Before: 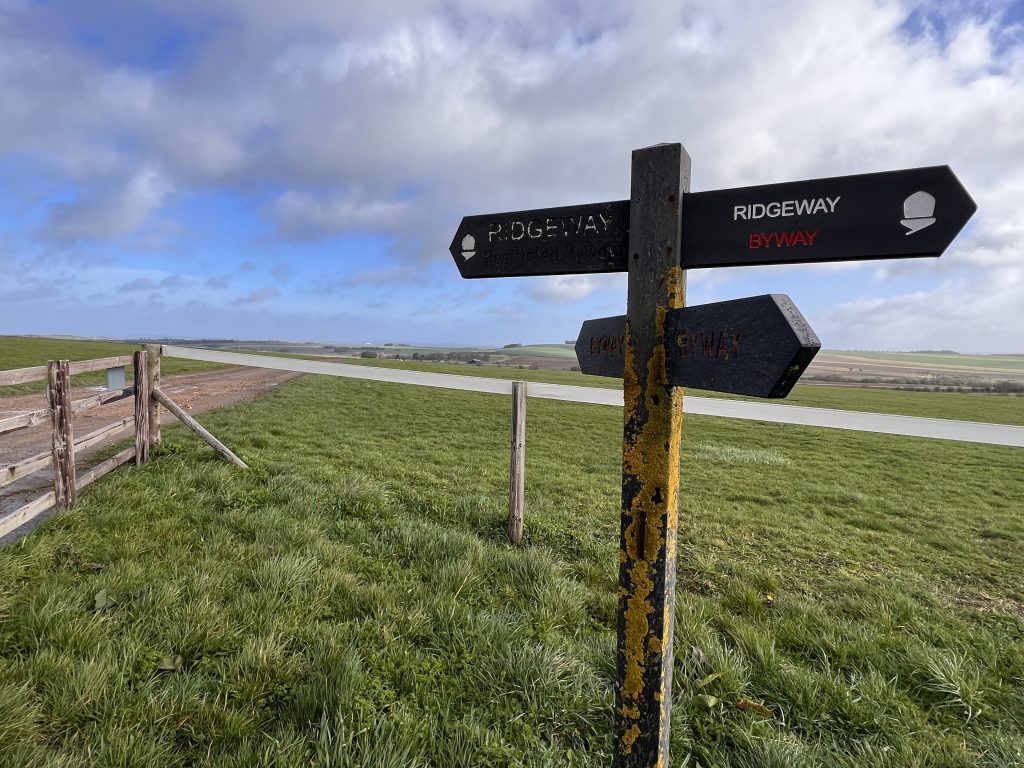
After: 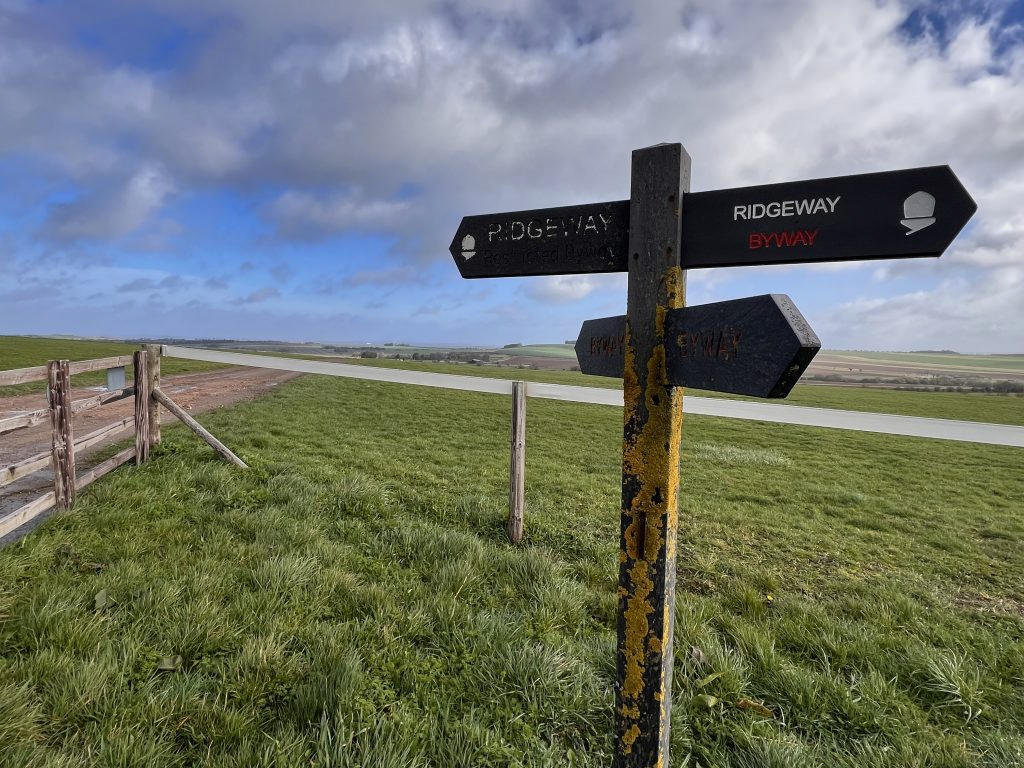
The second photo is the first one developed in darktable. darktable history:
shadows and highlights: white point adjustment -3.82, highlights -63.51, soften with gaussian
